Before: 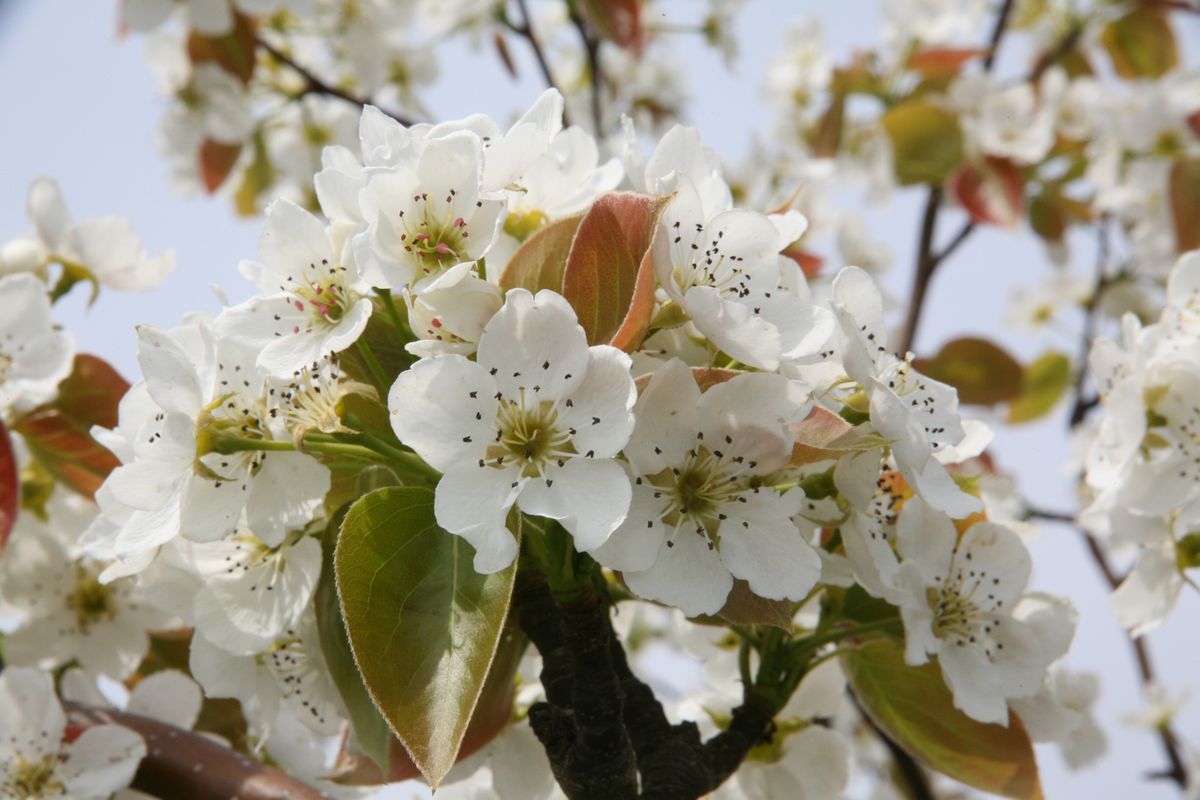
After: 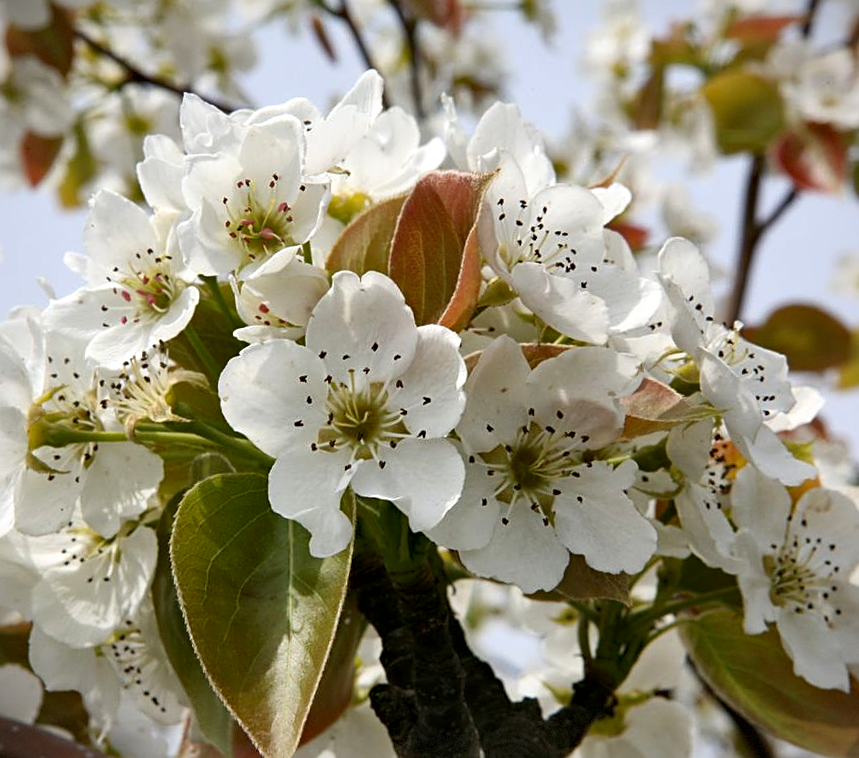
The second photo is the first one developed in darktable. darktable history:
local contrast: mode bilateral grid, contrast 25, coarseness 60, detail 151%, midtone range 0.2
rotate and perspective: rotation -2°, crop left 0.022, crop right 0.978, crop top 0.049, crop bottom 0.951
sharpen: on, module defaults
crop: left 13.443%, right 13.31%
haze removal: compatibility mode true, adaptive false
vignetting: fall-off start 100%, fall-off radius 71%, brightness -0.434, saturation -0.2, width/height ratio 1.178, dithering 8-bit output, unbound false
